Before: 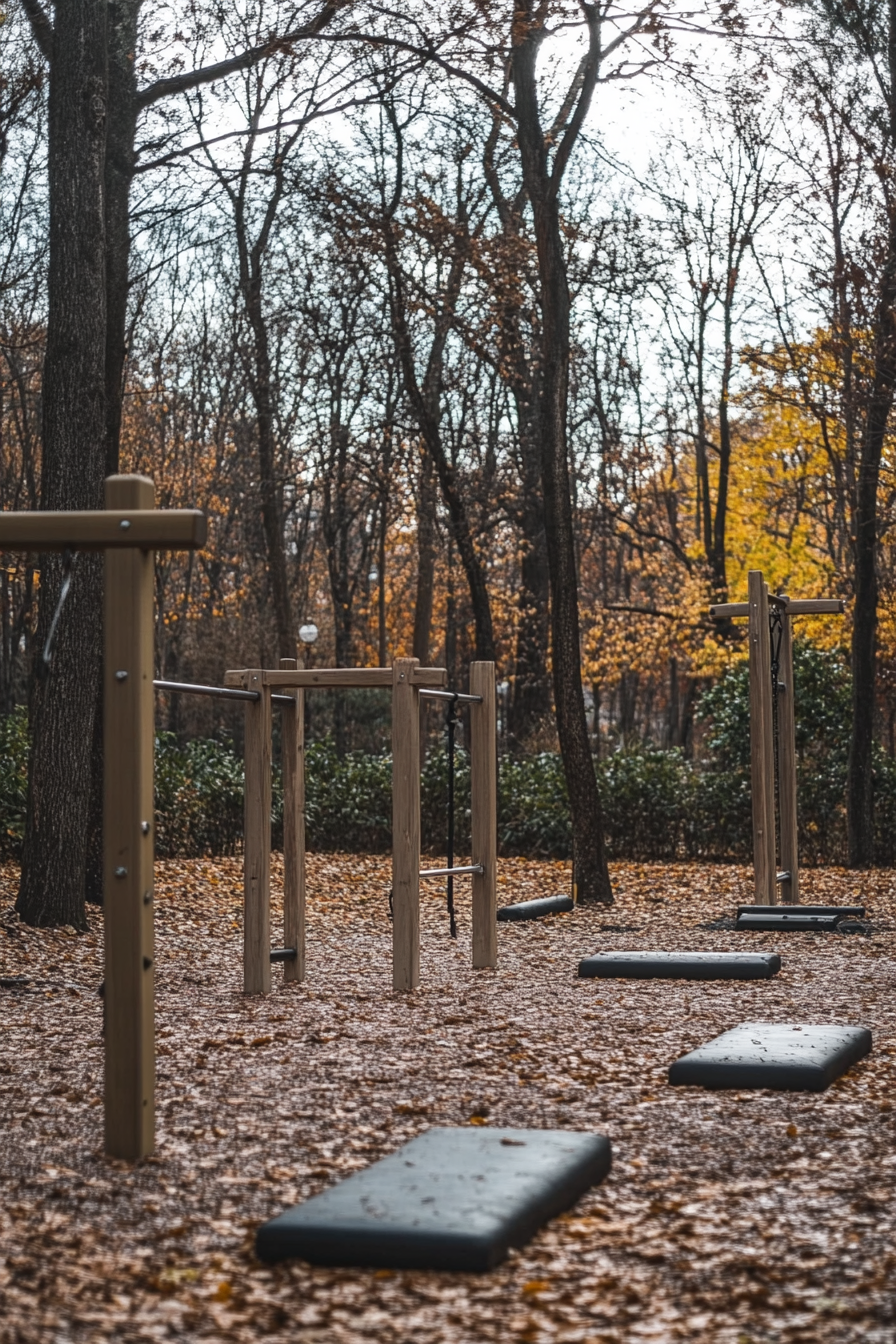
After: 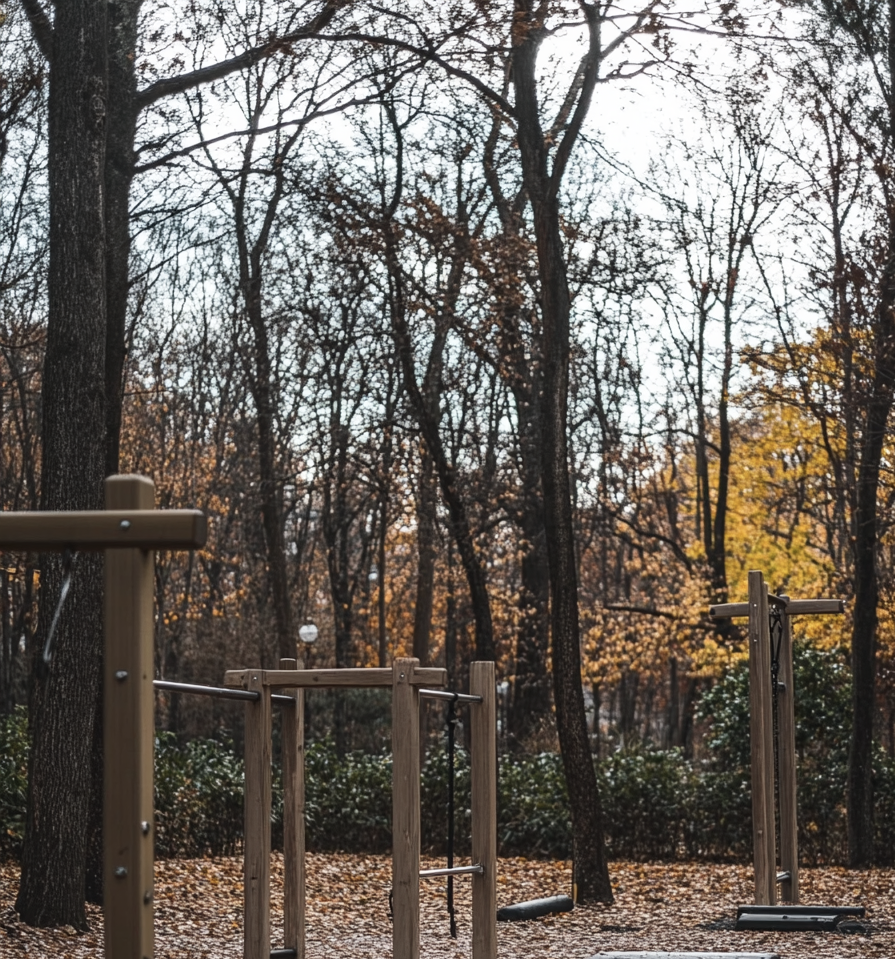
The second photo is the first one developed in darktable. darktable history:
crop: bottom 28.576%
contrast brightness saturation: contrast 0.11, saturation -0.17
